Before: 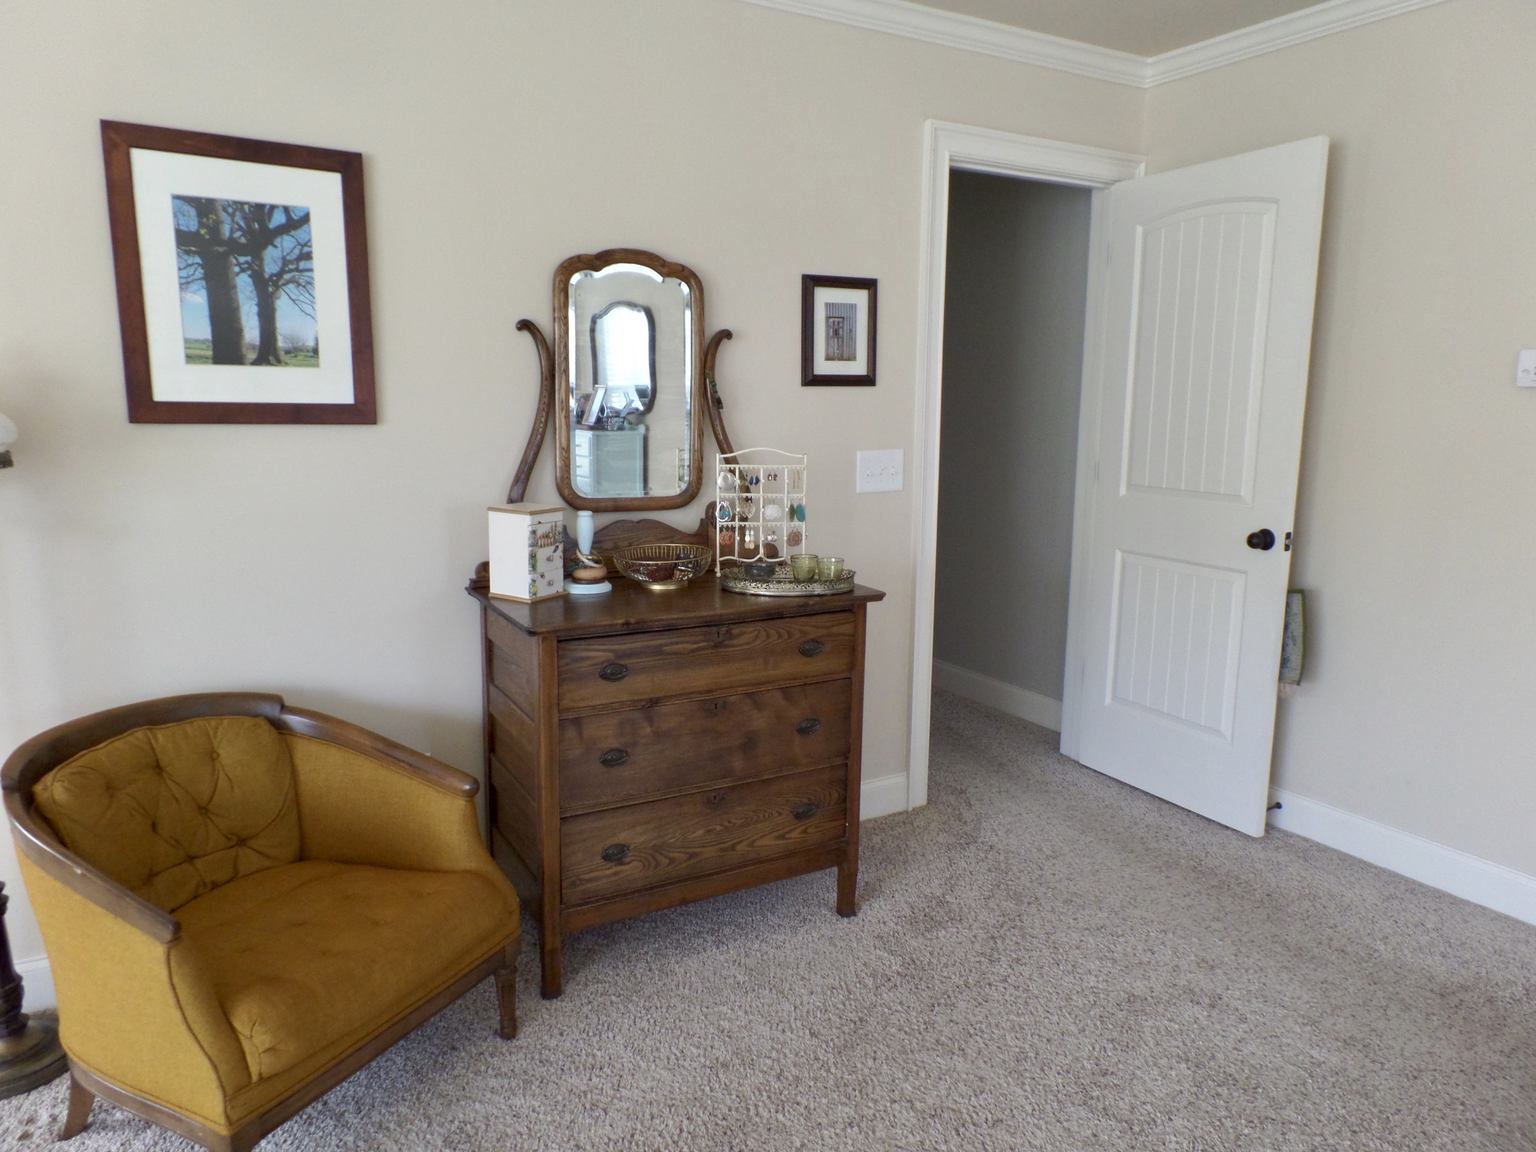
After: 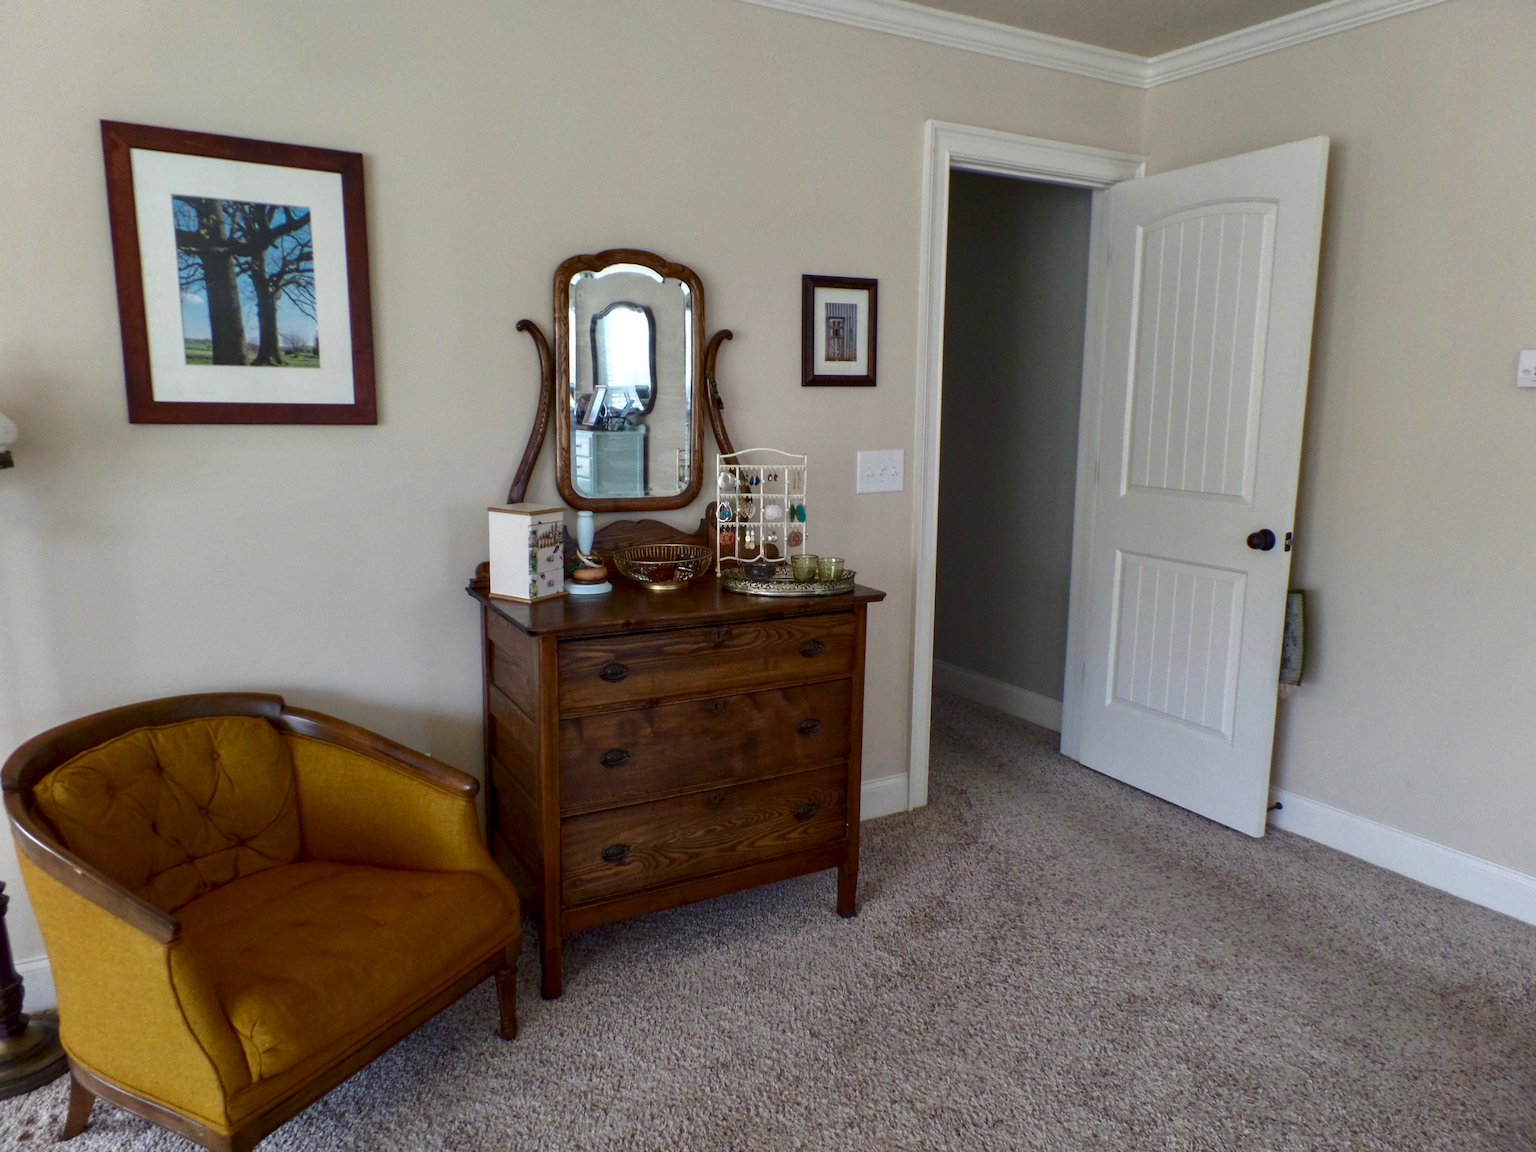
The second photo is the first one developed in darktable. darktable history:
contrast brightness saturation: brightness -0.195, saturation 0.083
local contrast: on, module defaults
